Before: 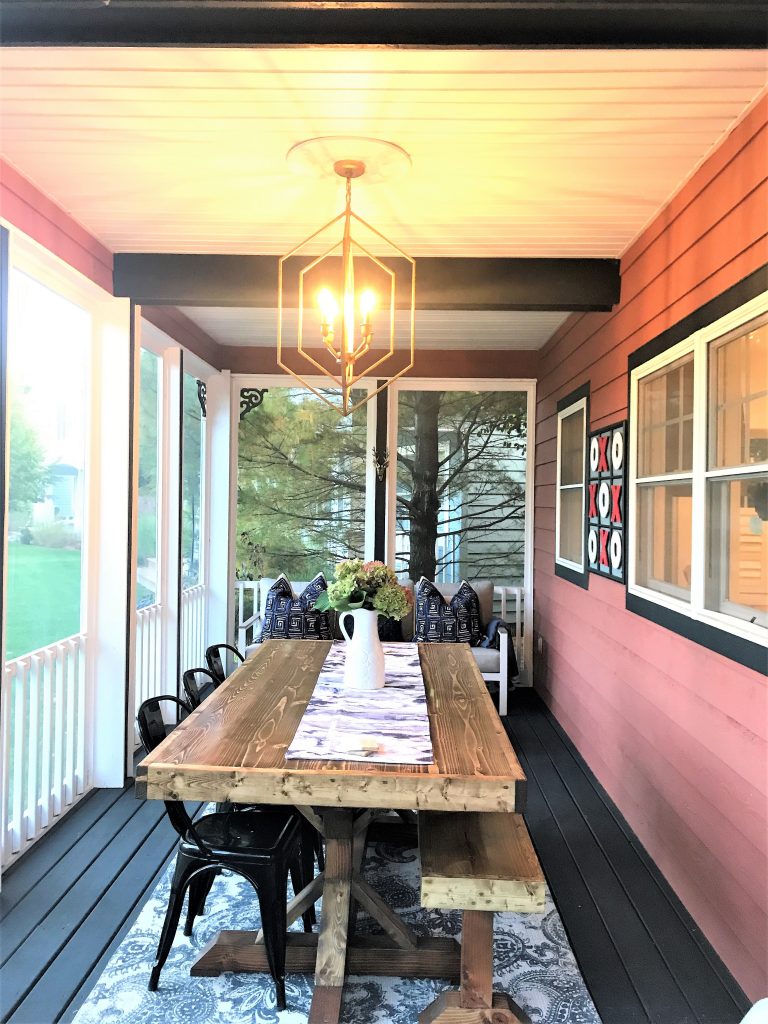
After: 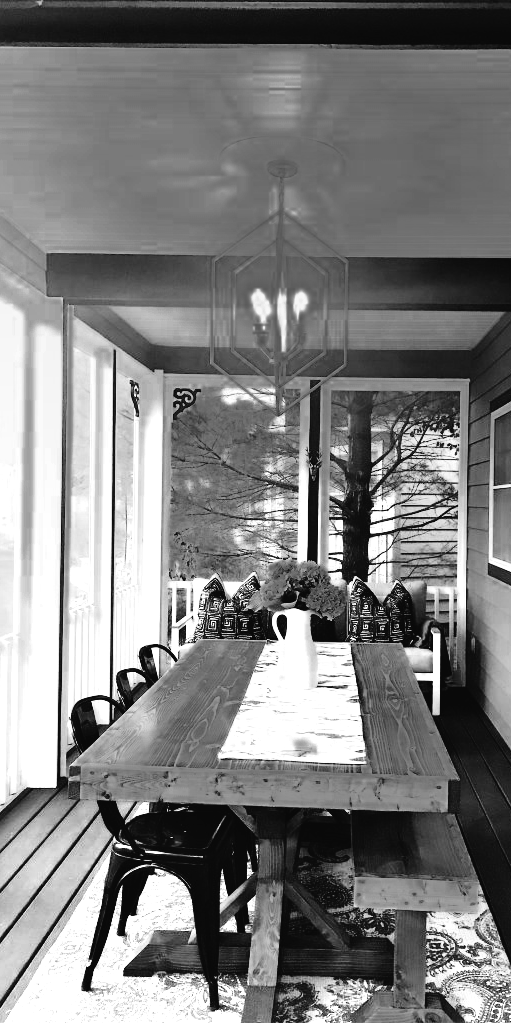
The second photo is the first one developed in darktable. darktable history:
color correction: highlights a* -4.73, highlights b* 5.06, saturation 0.97
tone equalizer: -8 EV -0.75 EV, -7 EV -0.7 EV, -6 EV -0.6 EV, -5 EV -0.4 EV, -3 EV 0.4 EV, -2 EV 0.6 EV, -1 EV 0.7 EV, +0 EV 0.75 EV, edges refinement/feathering 500, mask exposure compensation -1.57 EV, preserve details no
color zones: curves: ch0 [(0.287, 0.048) (0.493, 0.484) (0.737, 0.816)]; ch1 [(0, 0) (0.143, 0) (0.286, 0) (0.429, 0) (0.571, 0) (0.714, 0) (0.857, 0)]
tone curve: curves: ch0 [(0, 0.023) (0.104, 0.058) (0.21, 0.162) (0.469, 0.524) (0.579, 0.65) (0.725, 0.8) (0.858, 0.903) (1, 0.974)]; ch1 [(0, 0) (0.414, 0.395) (0.447, 0.447) (0.502, 0.501) (0.521, 0.512) (0.57, 0.563) (0.618, 0.61) (0.654, 0.642) (1, 1)]; ch2 [(0, 0) (0.356, 0.408) (0.437, 0.453) (0.492, 0.485) (0.524, 0.508) (0.566, 0.567) (0.595, 0.604) (1, 1)], color space Lab, independent channels, preserve colors none
graduated density: on, module defaults
crop and rotate: left 8.786%, right 24.548%
